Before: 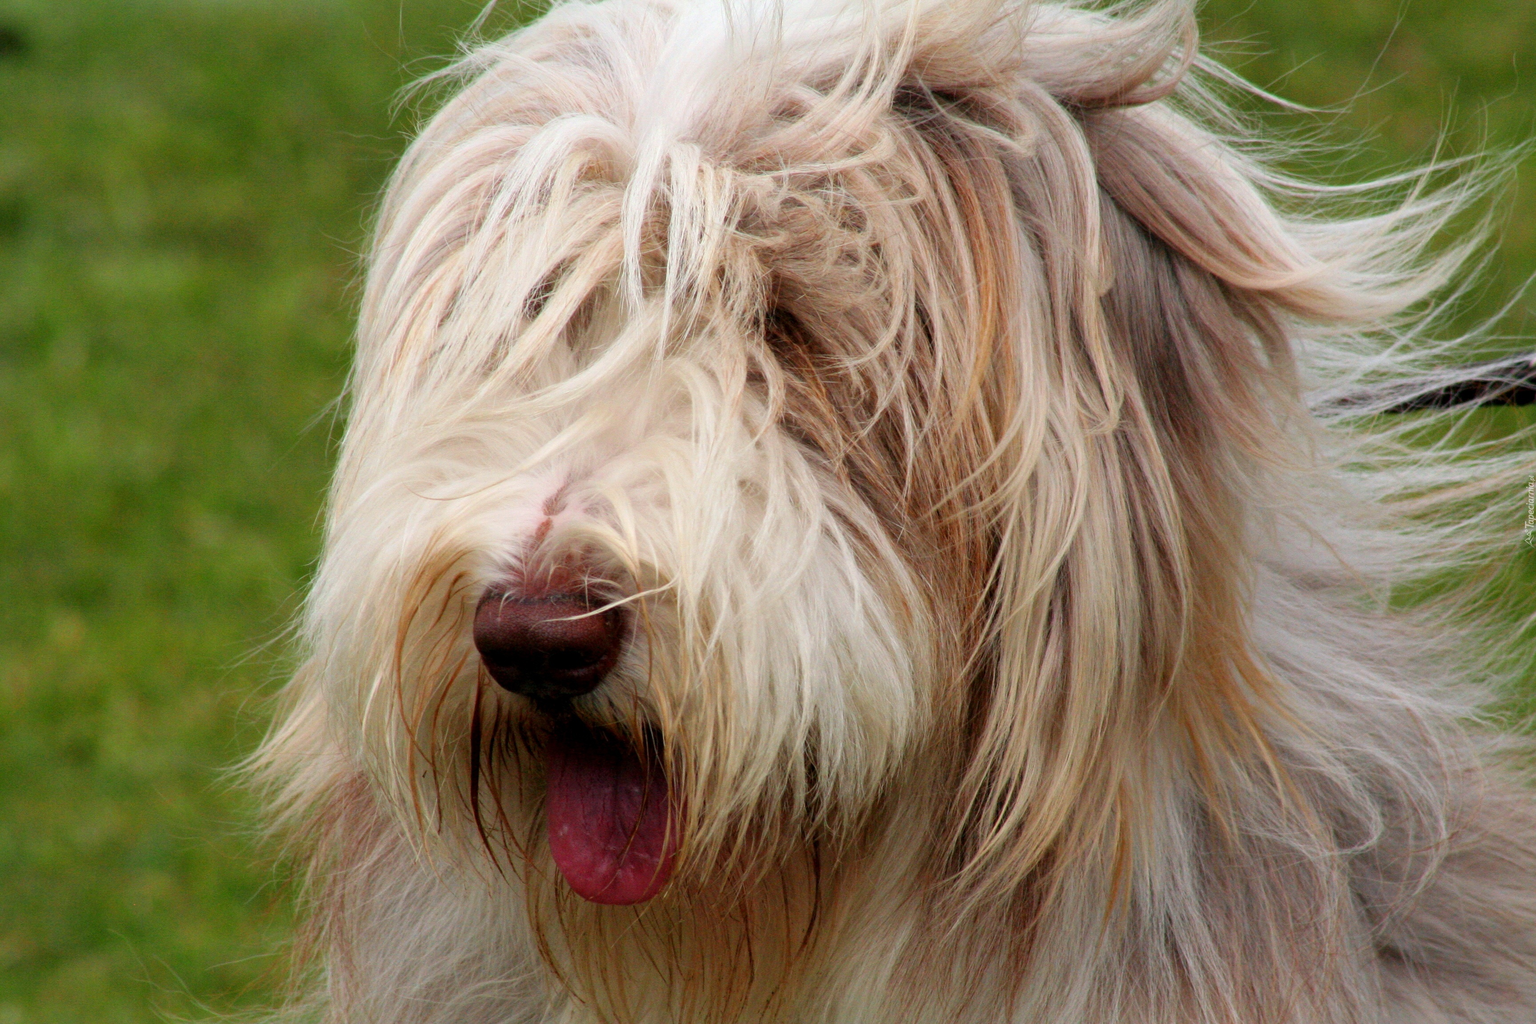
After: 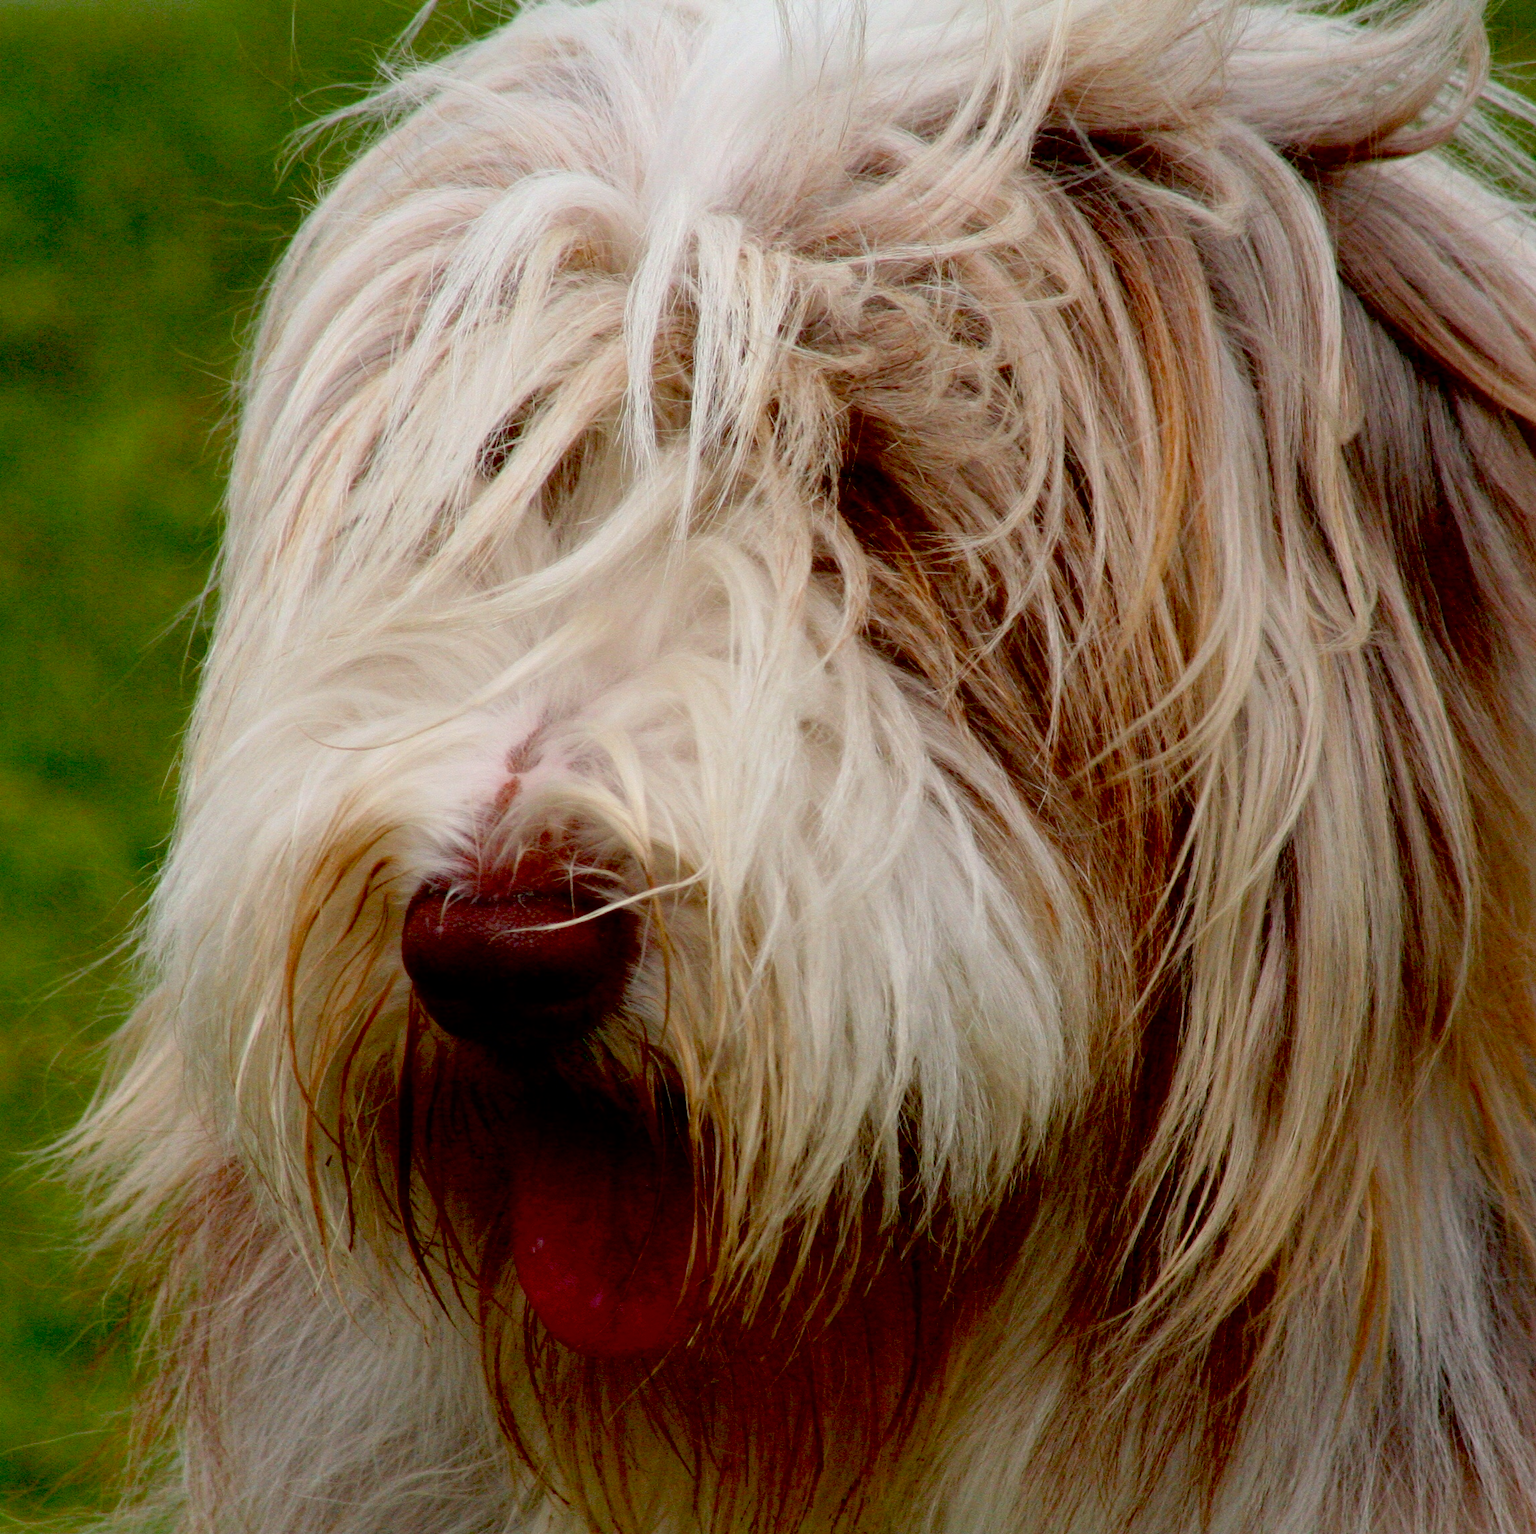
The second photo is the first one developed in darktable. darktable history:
crop and rotate: left 13.386%, right 19.908%
contrast brightness saturation: saturation -0.031
exposure: black level correction 0.046, exposure -0.231 EV, compensate exposure bias true, compensate highlight preservation false
